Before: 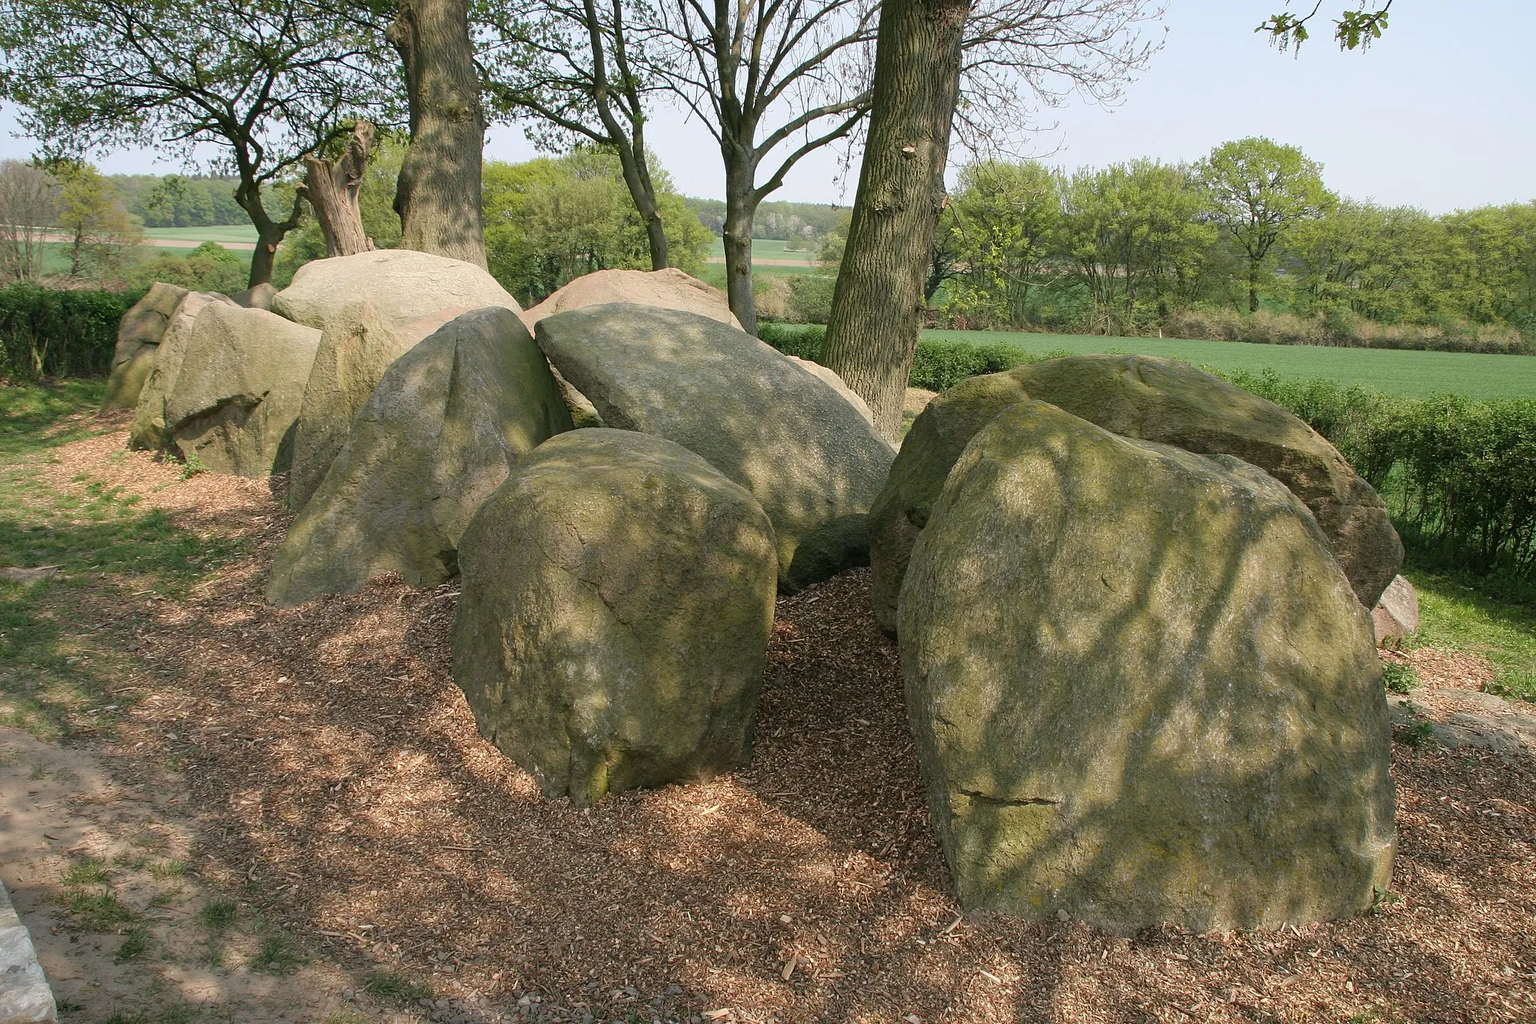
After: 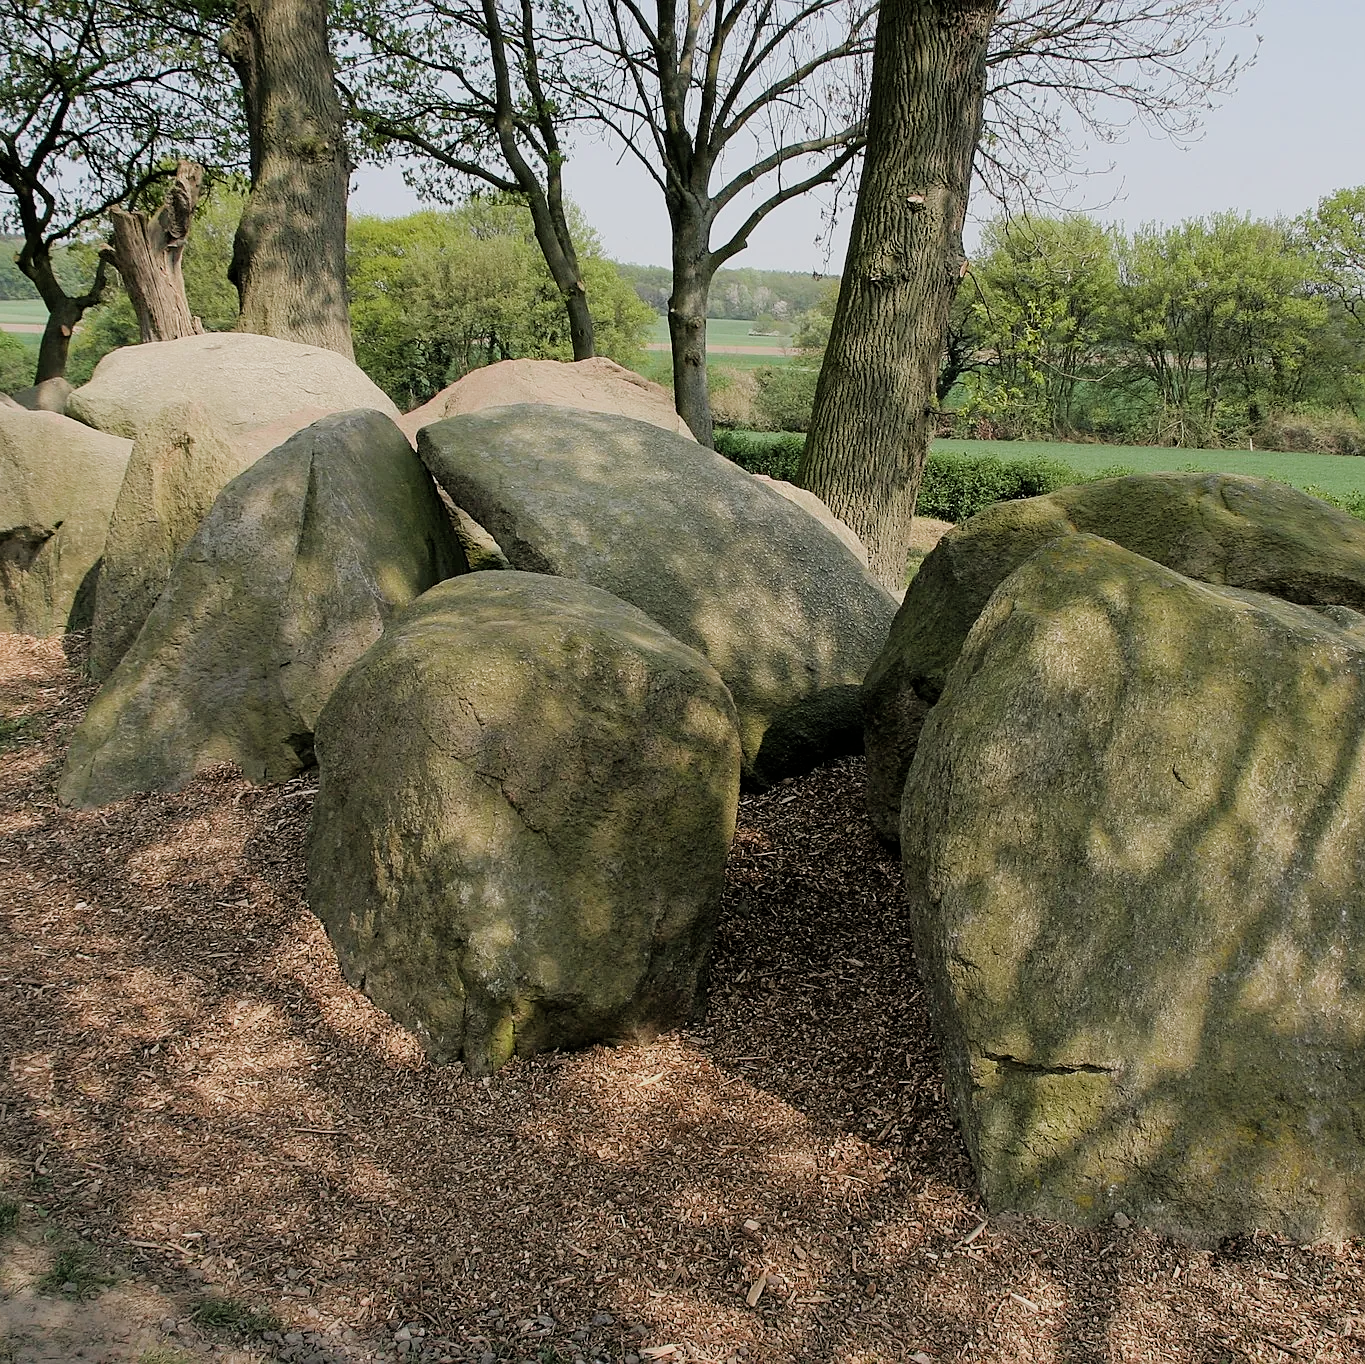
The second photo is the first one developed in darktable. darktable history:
crop and rotate: left 14.494%, right 18.85%
filmic rgb: black relative exposure -5.07 EV, white relative exposure 3.97 EV, hardness 2.89, contrast 1.099, highlights saturation mix -18.91%
sharpen: radius 1.579, amount 0.365, threshold 1.484
